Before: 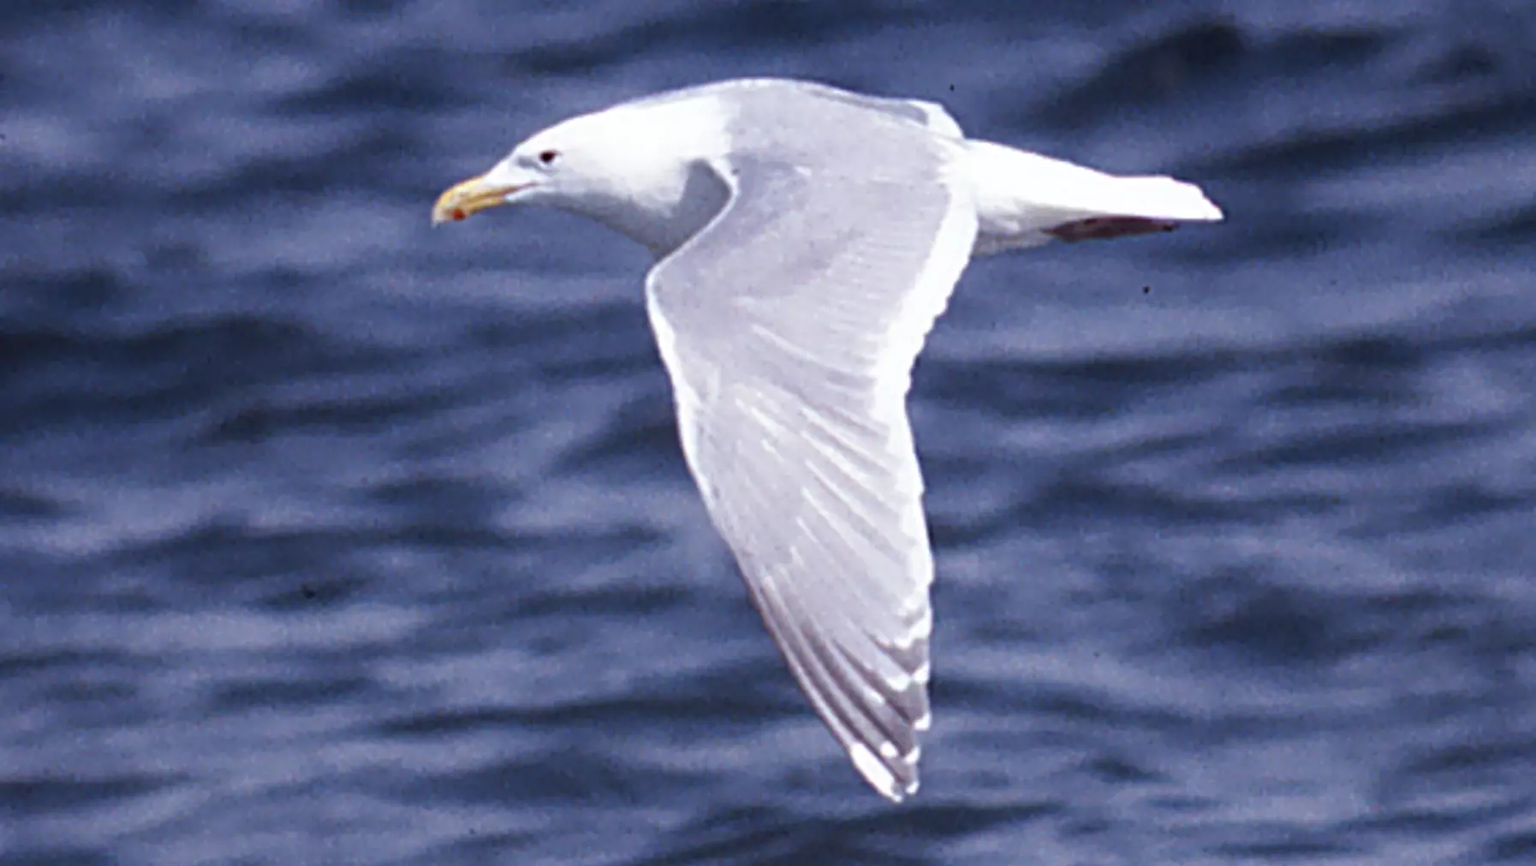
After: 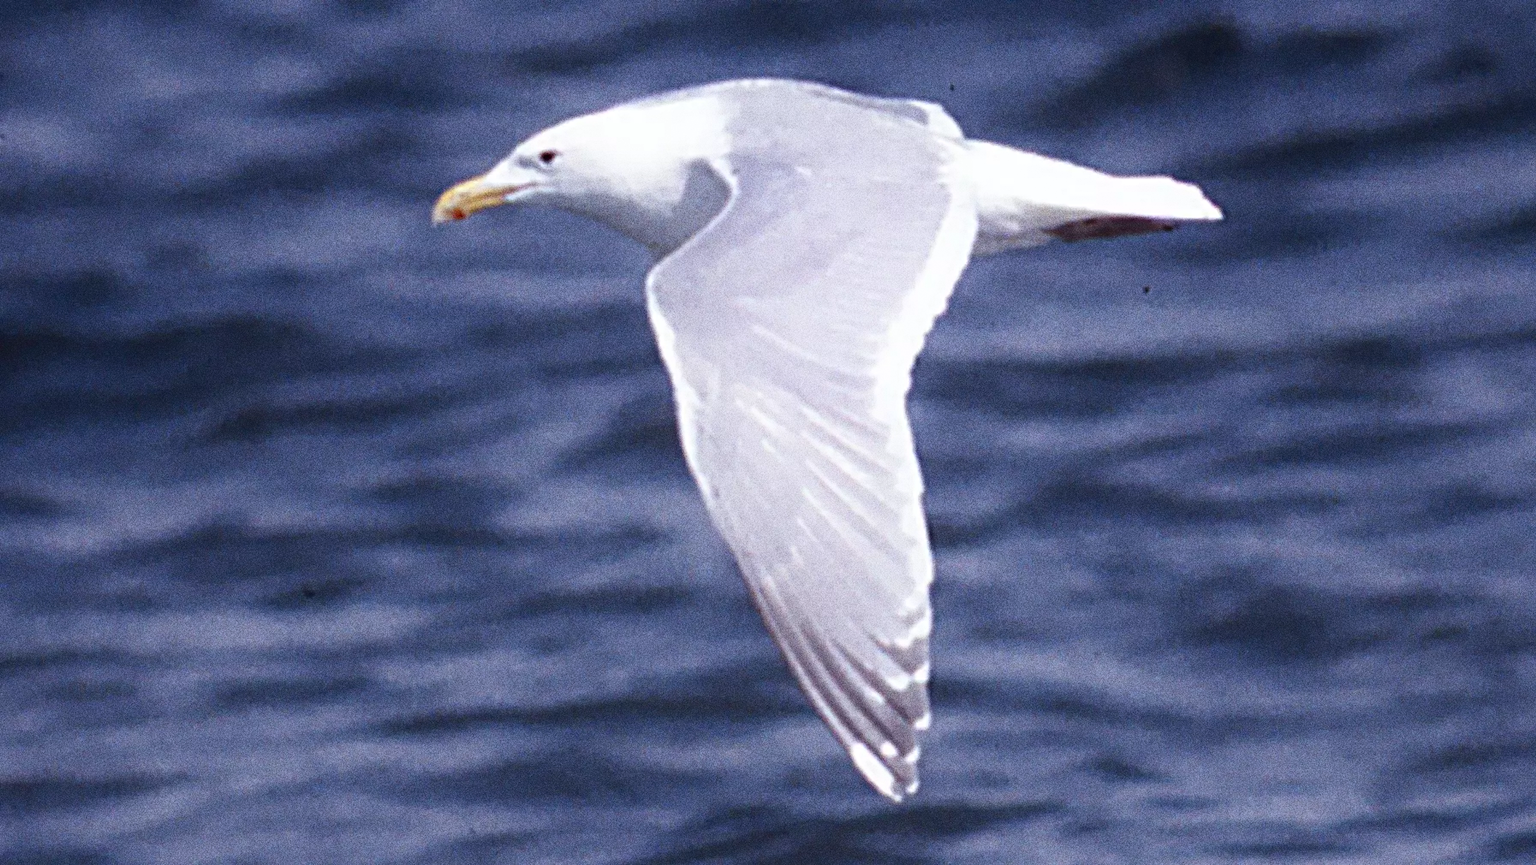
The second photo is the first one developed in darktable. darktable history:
shadows and highlights: shadows -40.15, highlights 62.88, soften with gaussian
grain: strength 49.07%
